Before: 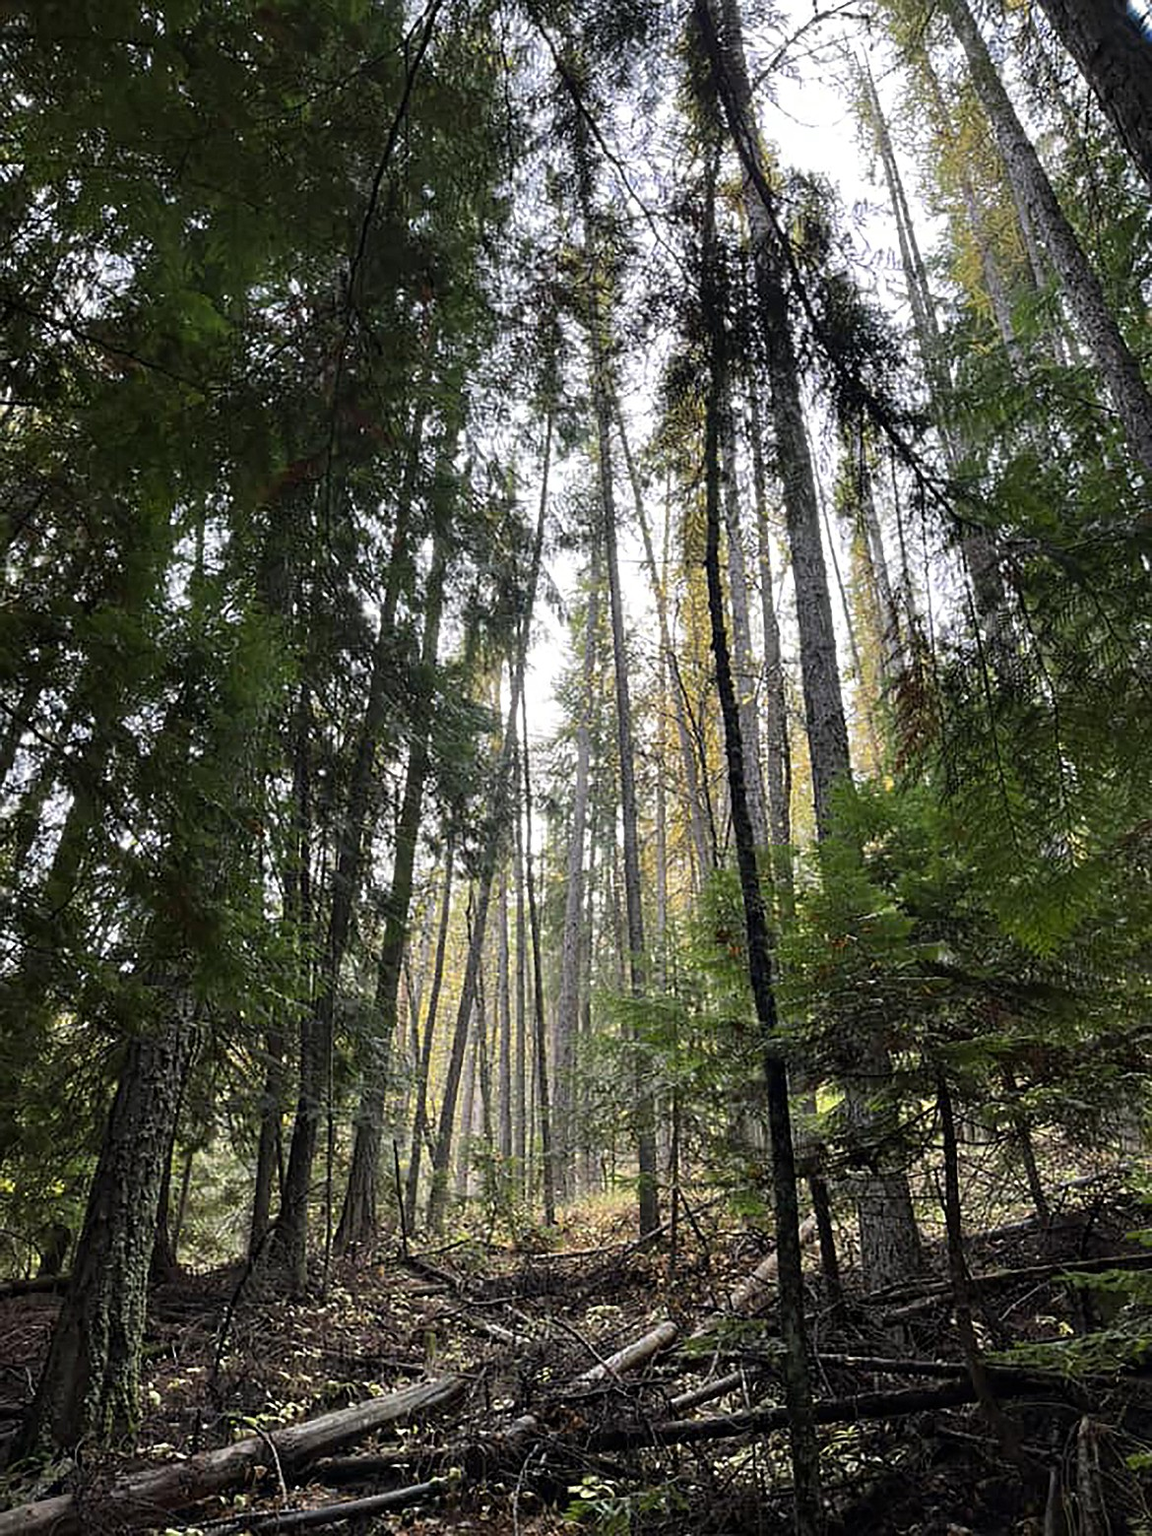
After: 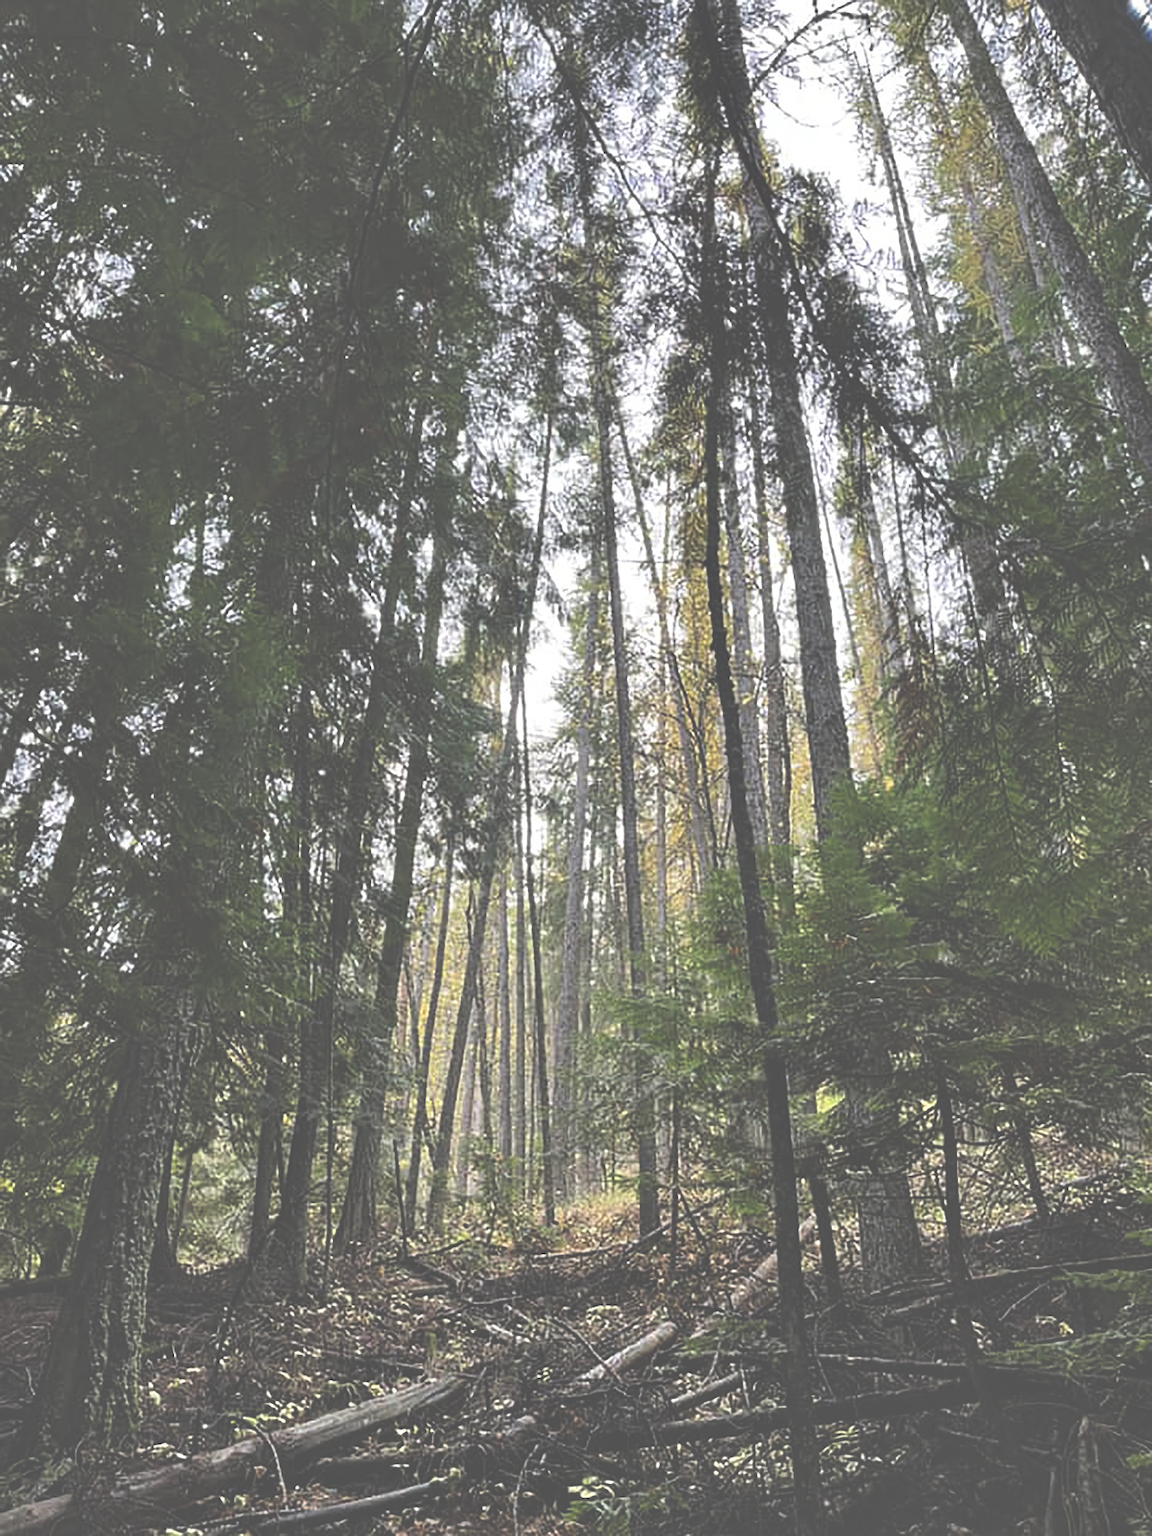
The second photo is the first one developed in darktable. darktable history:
exposure: black level correction -0.086, compensate highlight preservation false
shadows and highlights: soften with gaussian
